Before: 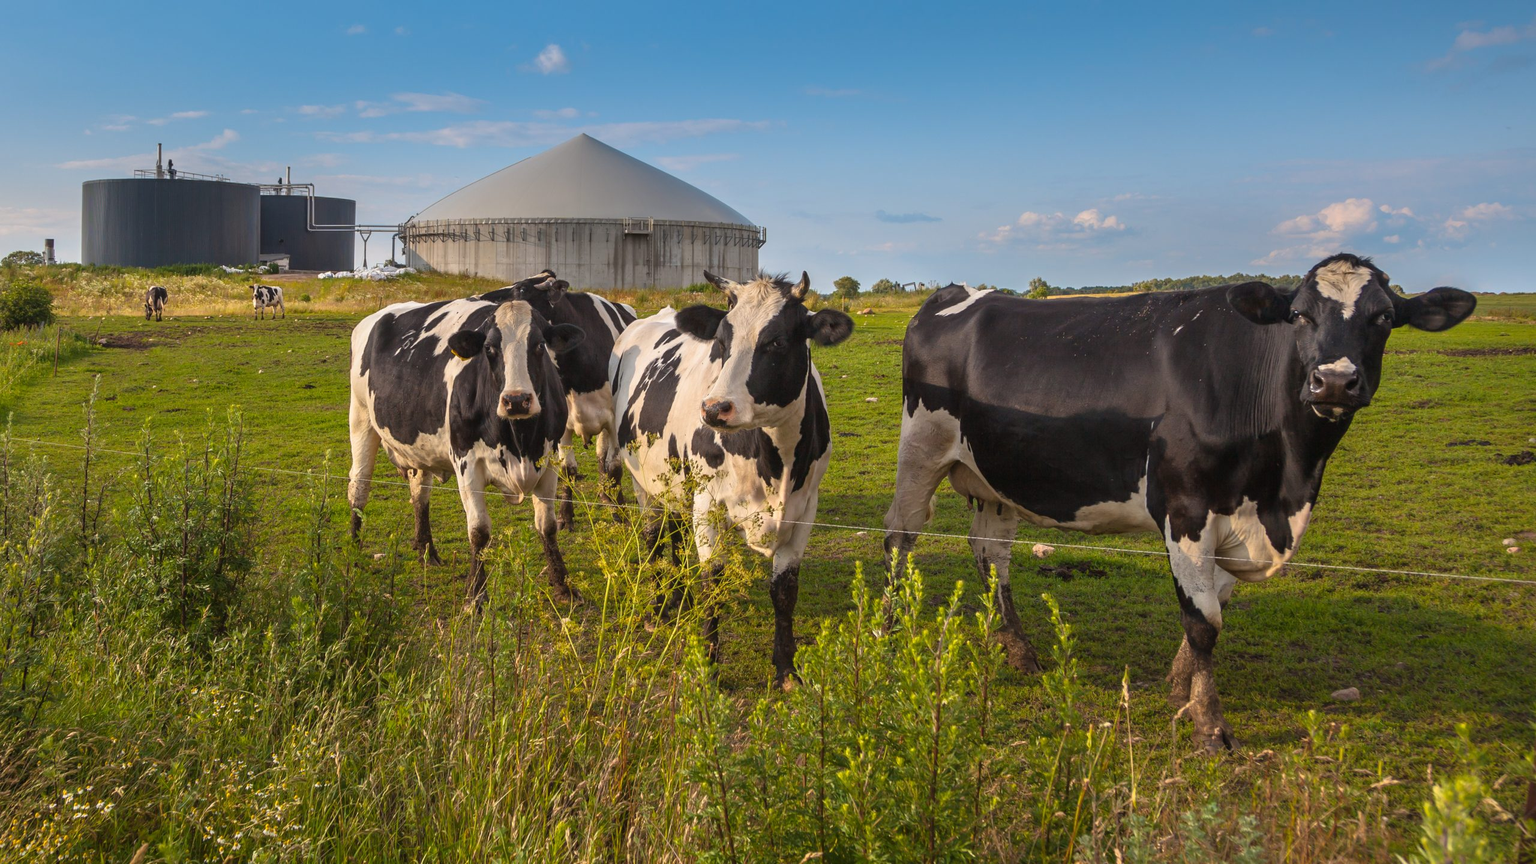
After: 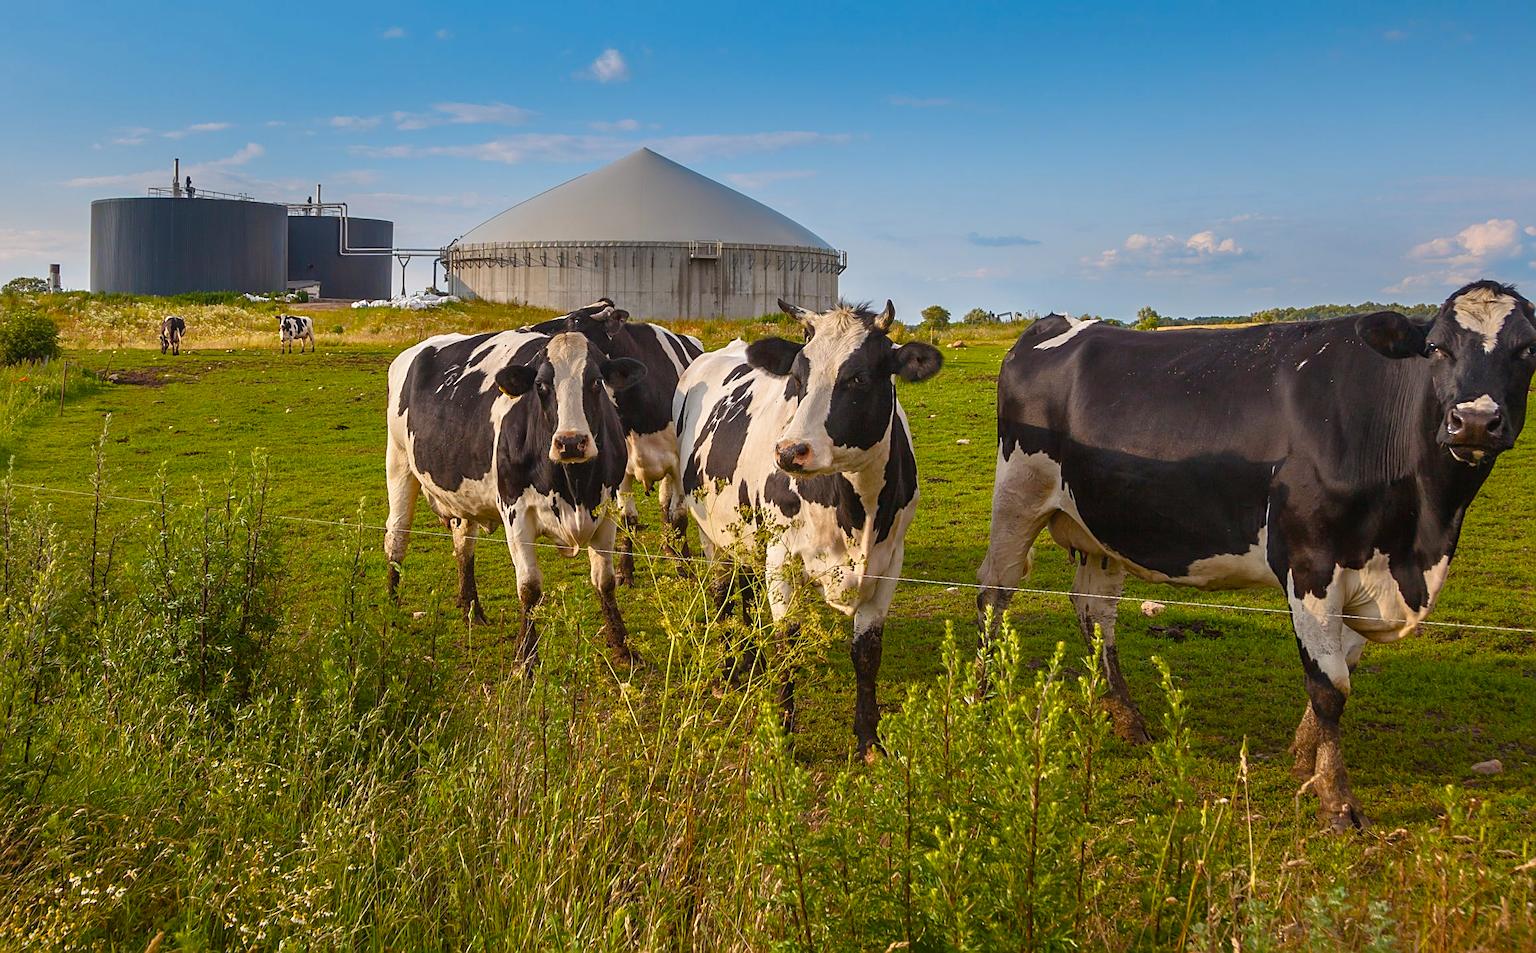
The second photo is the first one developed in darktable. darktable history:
crop: right 9.491%, bottom 0.028%
color balance rgb: perceptual saturation grading › global saturation 20%, perceptual saturation grading › highlights -25.89%, perceptual saturation grading › shadows 49.615%
sharpen: on, module defaults
